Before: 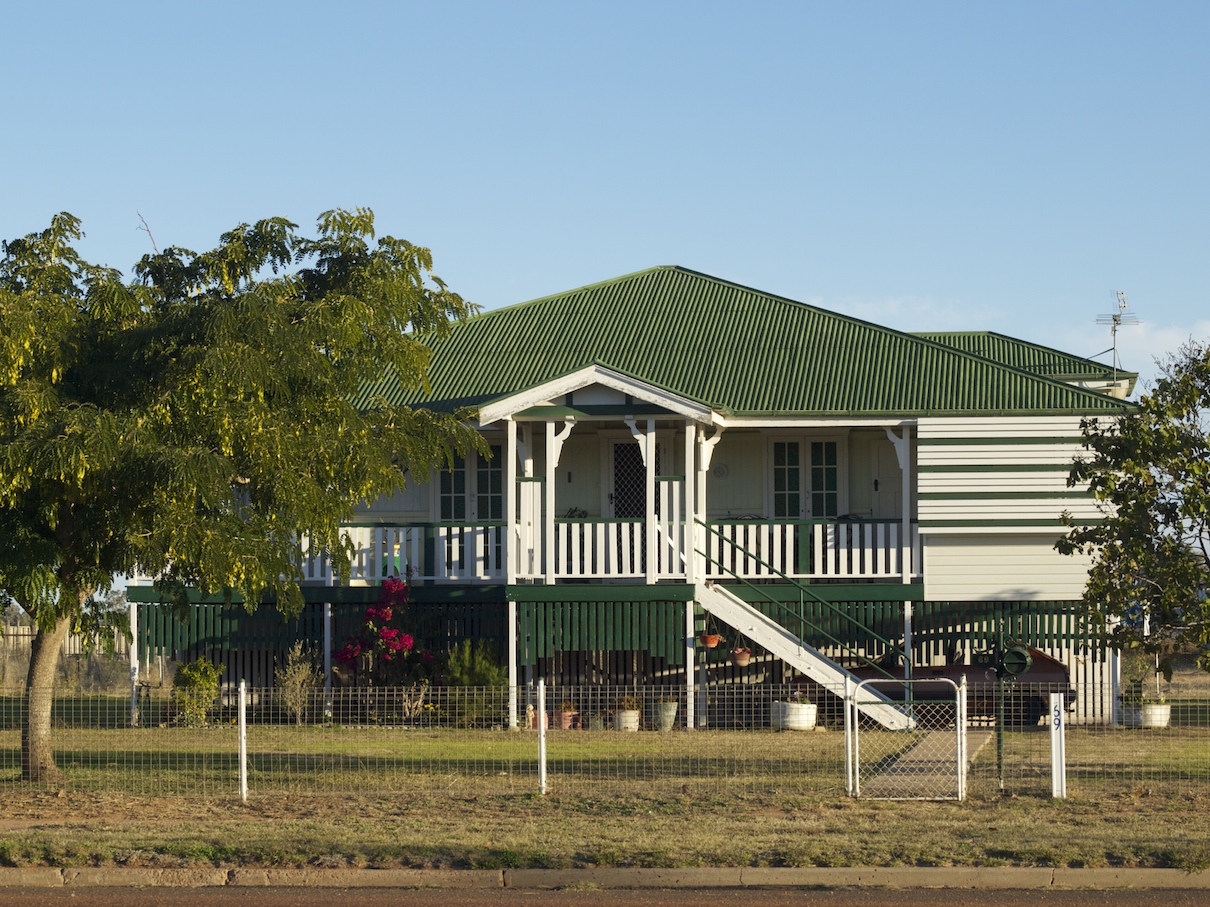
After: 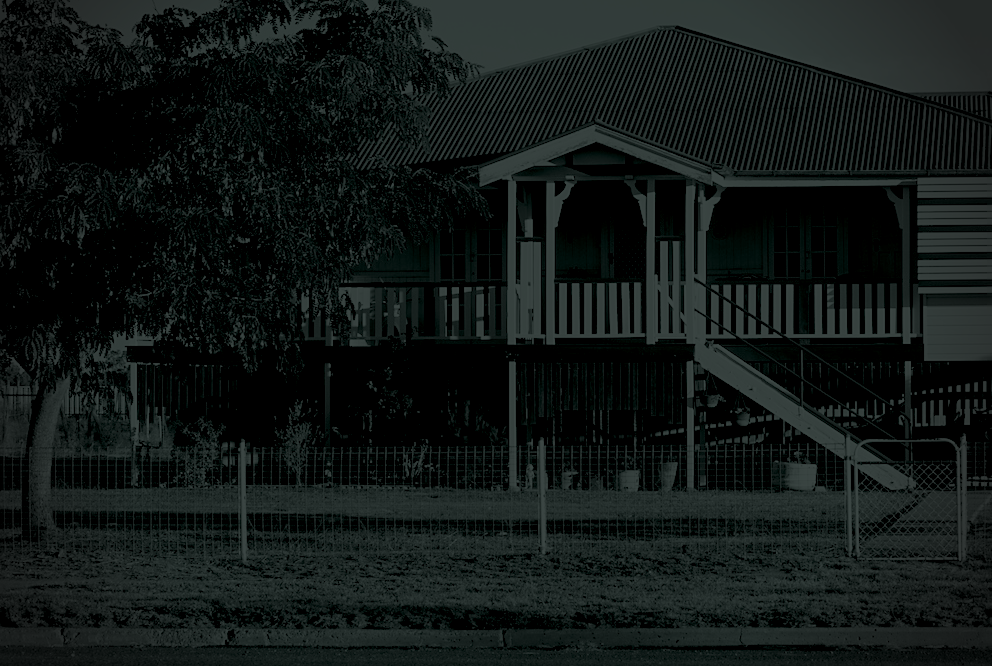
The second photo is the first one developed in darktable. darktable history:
vignetting: fall-off radius 31.48%, brightness -0.472
crop: top 26.531%, right 17.959%
sharpen: radius 1.864, amount 0.398, threshold 1.271
colorize: hue 90°, saturation 19%, lightness 1.59%, version 1
white balance: red 1.042, blue 1.17
filmic rgb: black relative exposure -2.85 EV, white relative exposure 4.56 EV, hardness 1.77, contrast 1.25, preserve chrominance no, color science v5 (2021)
color correction: saturation 0.5
contrast brightness saturation: contrast -0.26, saturation -0.43
